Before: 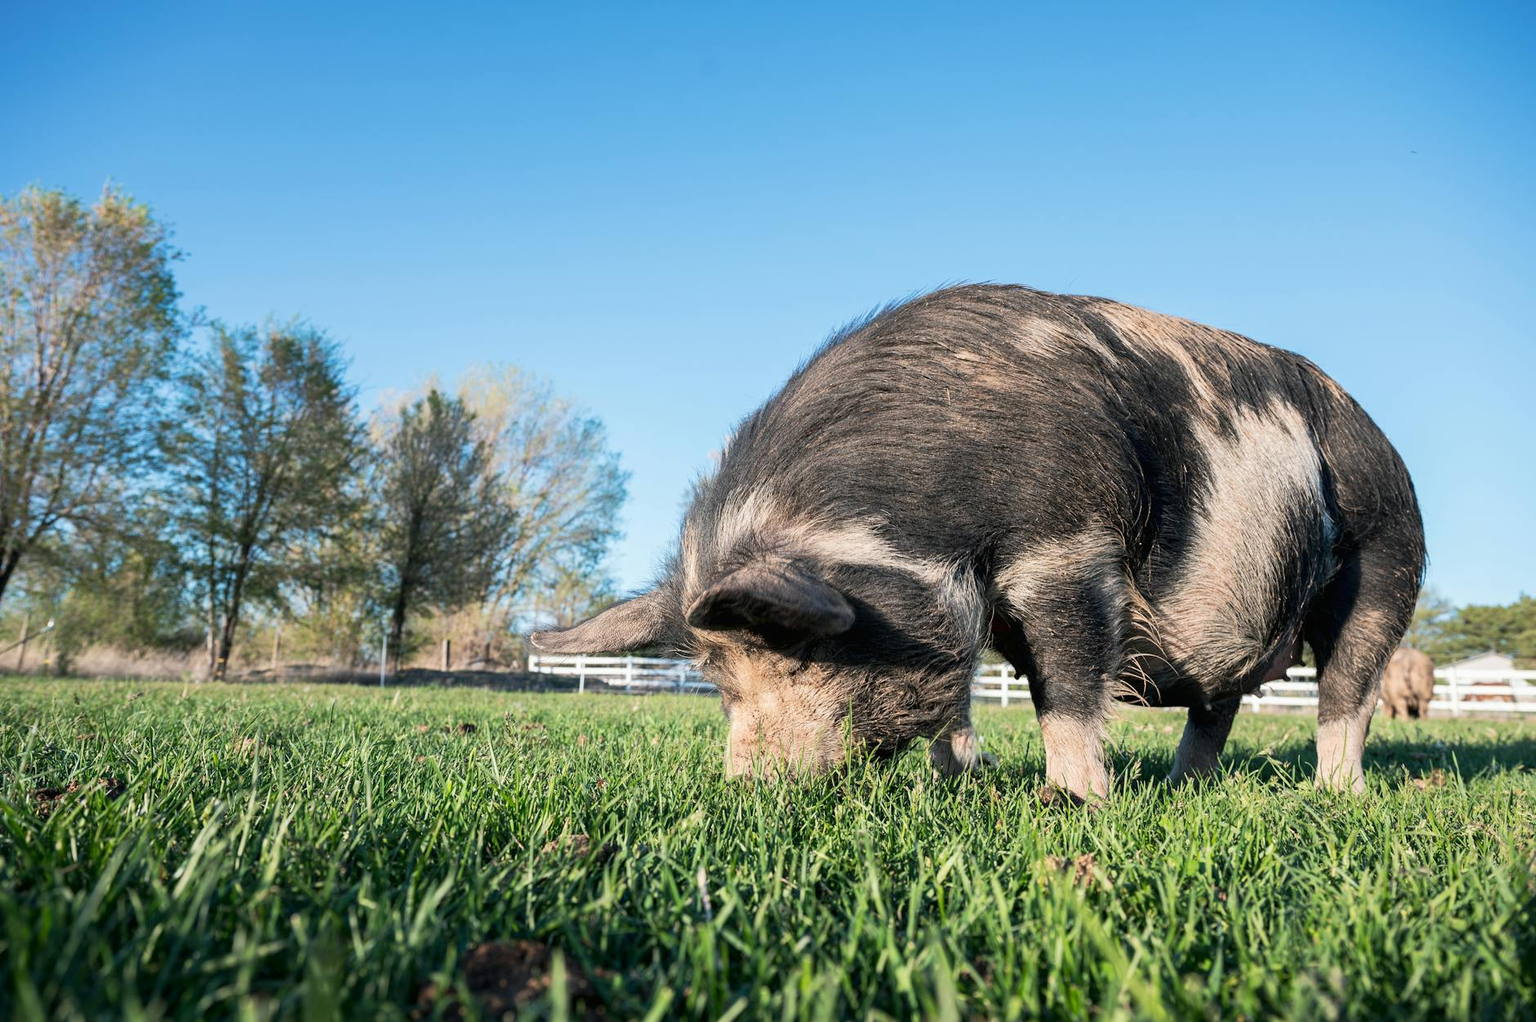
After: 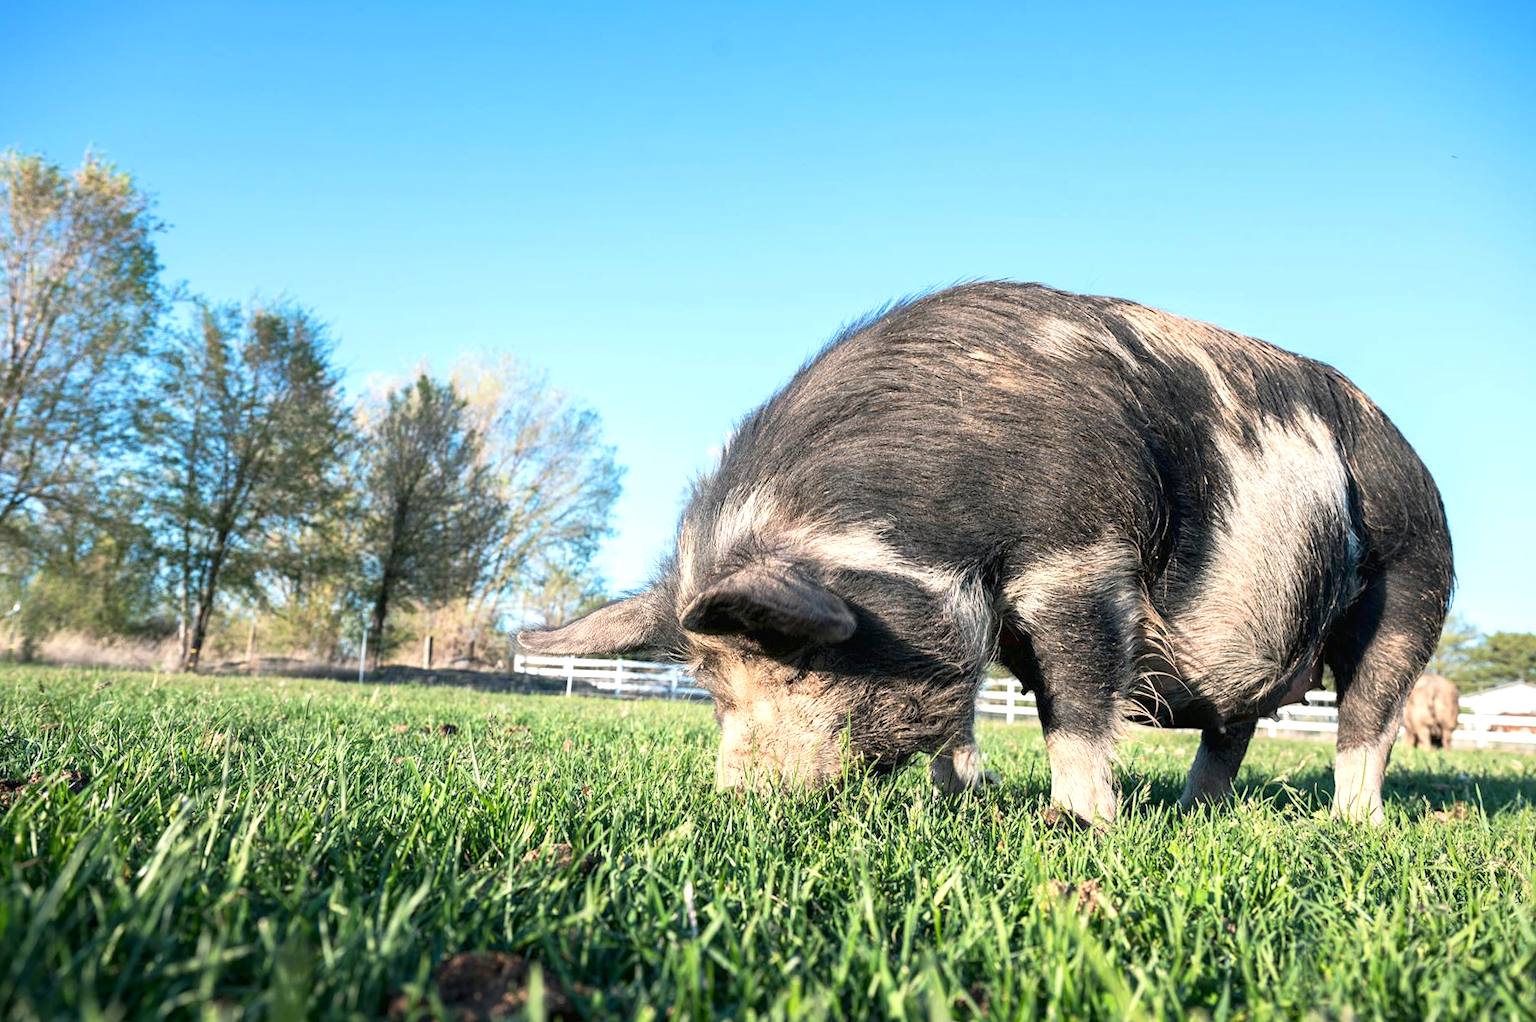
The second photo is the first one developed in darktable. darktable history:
exposure: exposure 0.556 EV, compensate highlight preservation false
crop and rotate: angle -1.69°
